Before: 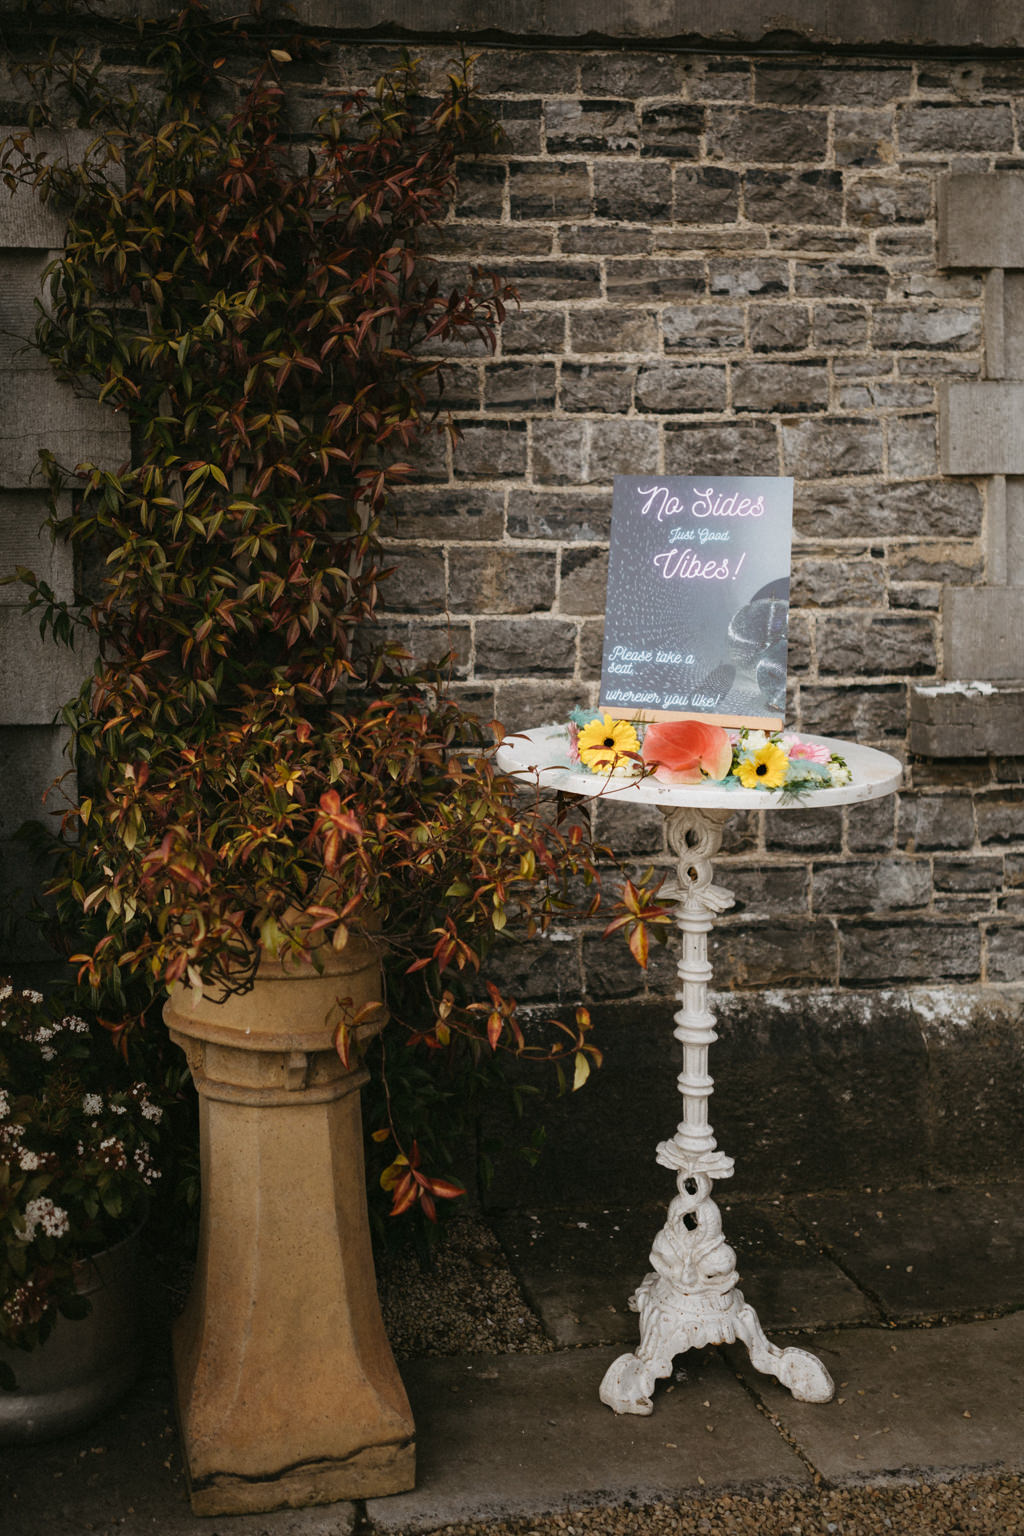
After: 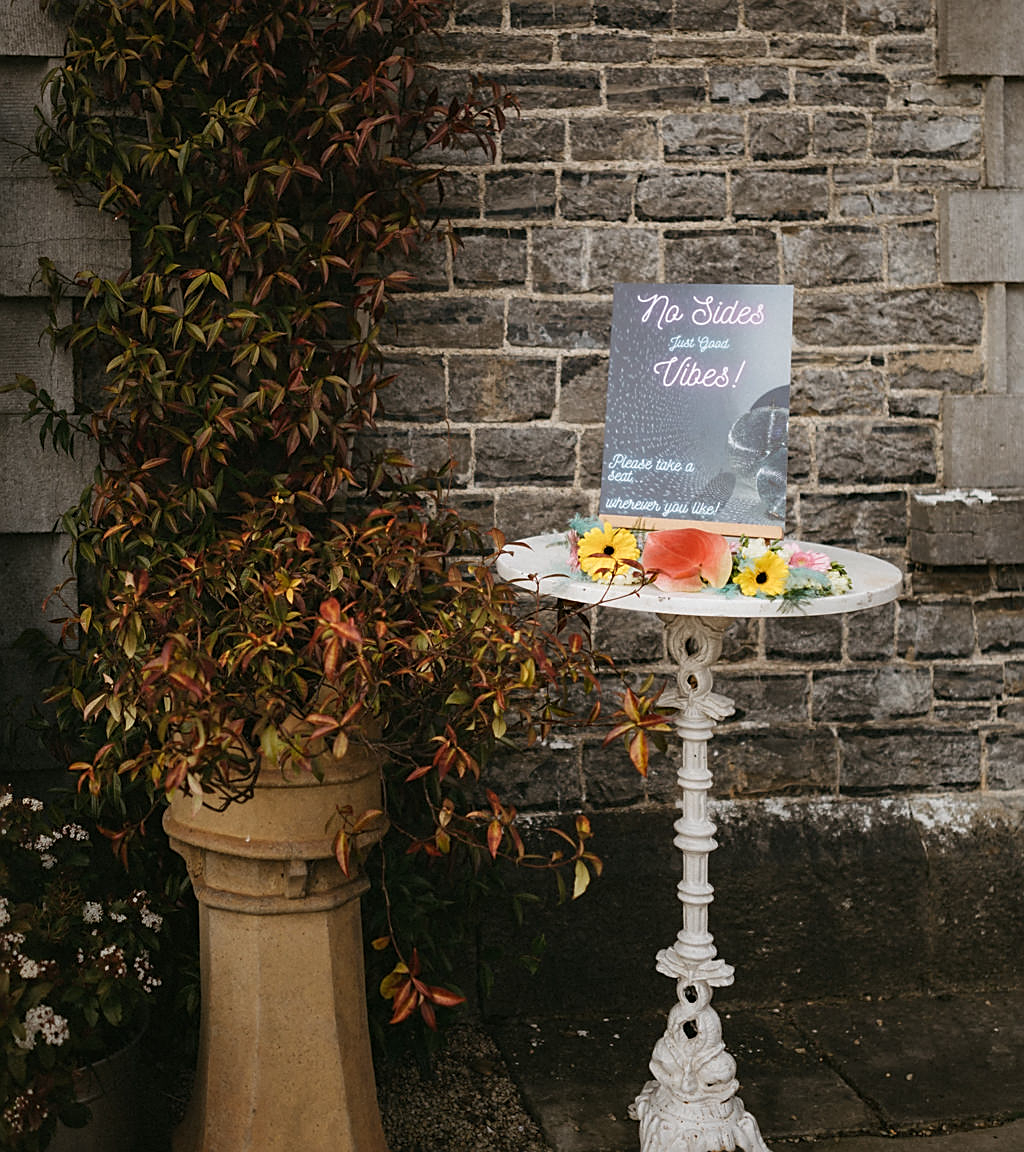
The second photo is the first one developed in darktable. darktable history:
crop and rotate: top 12.5%, bottom 12.5%
sharpen: on, module defaults
